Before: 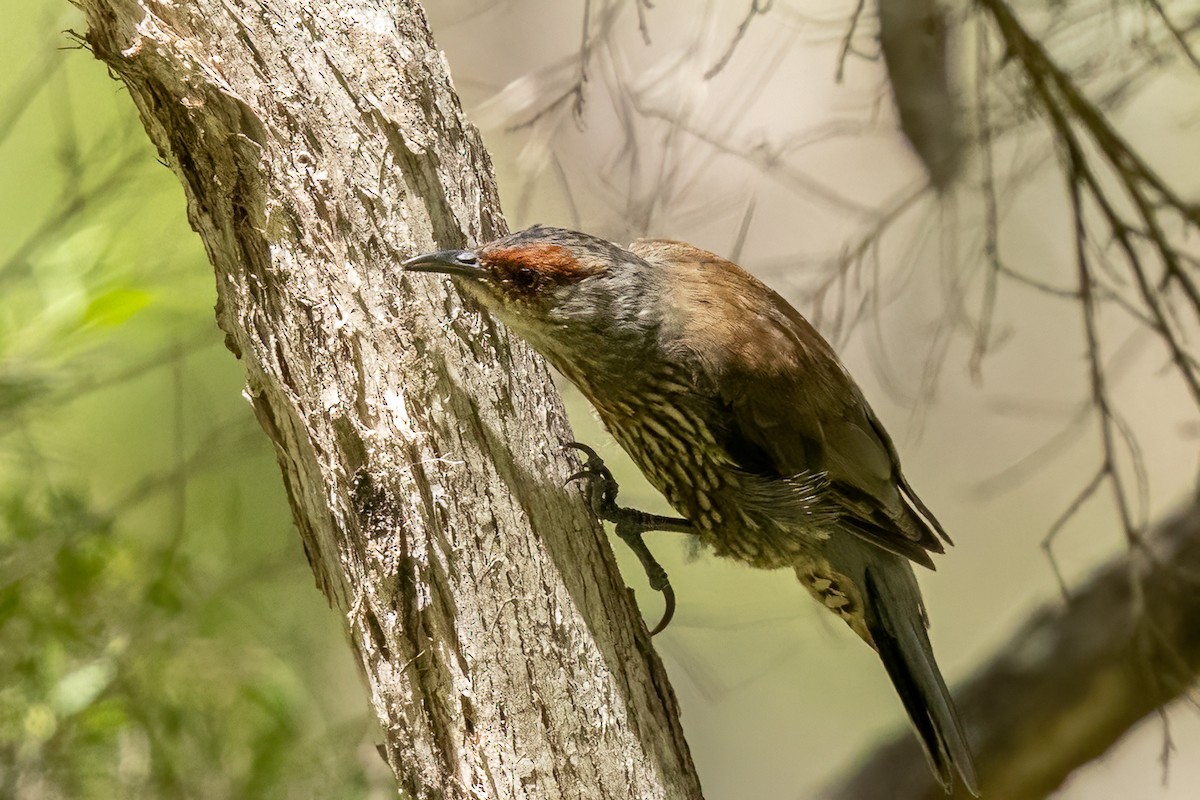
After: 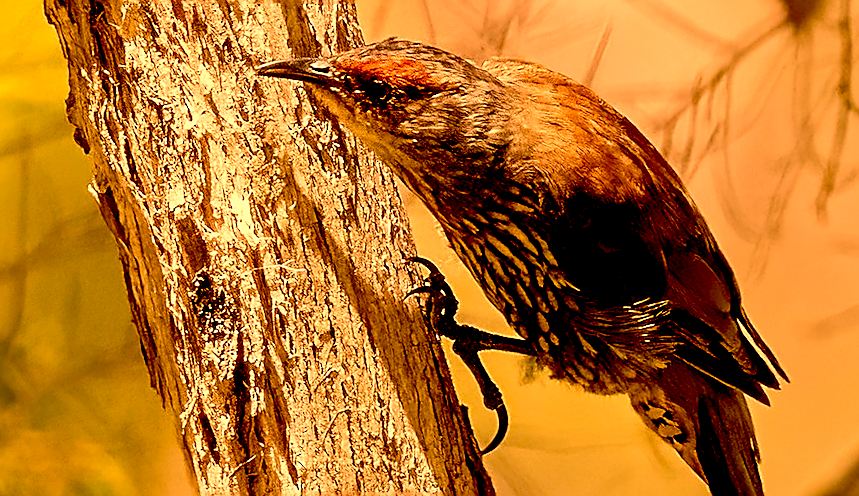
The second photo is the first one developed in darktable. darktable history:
sharpen: radius 1.4, amount 1.25, threshold 0.7
crop and rotate: angle -3.37°, left 9.79%, top 20.73%, right 12.42%, bottom 11.82%
white balance: red 1.467, blue 0.684
exposure: black level correction 0.056, compensate highlight preservation false
